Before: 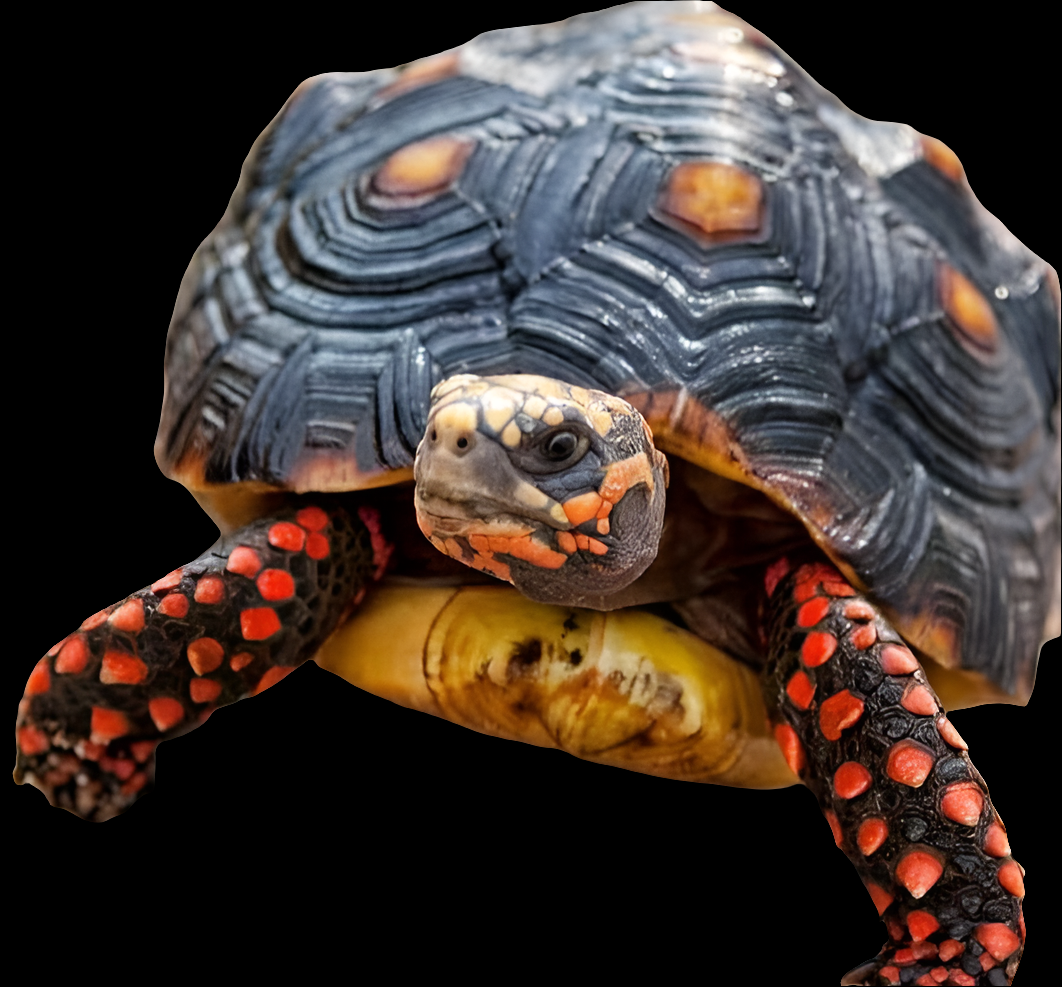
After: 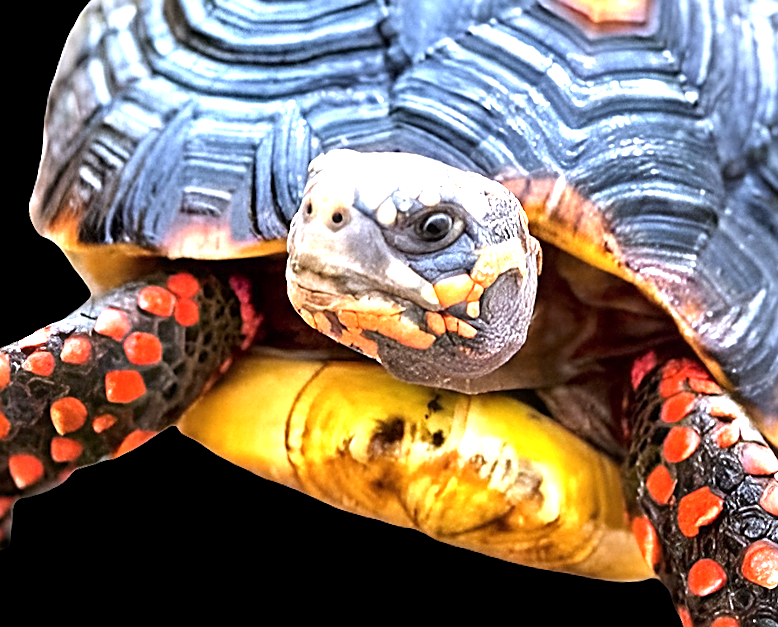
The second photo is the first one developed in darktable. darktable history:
sharpen: on, module defaults
exposure: exposure 2 EV, compensate exposure bias true, compensate highlight preservation false
white balance: red 0.926, green 1.003, blue 1.133
crop and rotate: angle -3.37°, left 9.79%, top 20.73%, right 12.42%, bottom 11.82%
